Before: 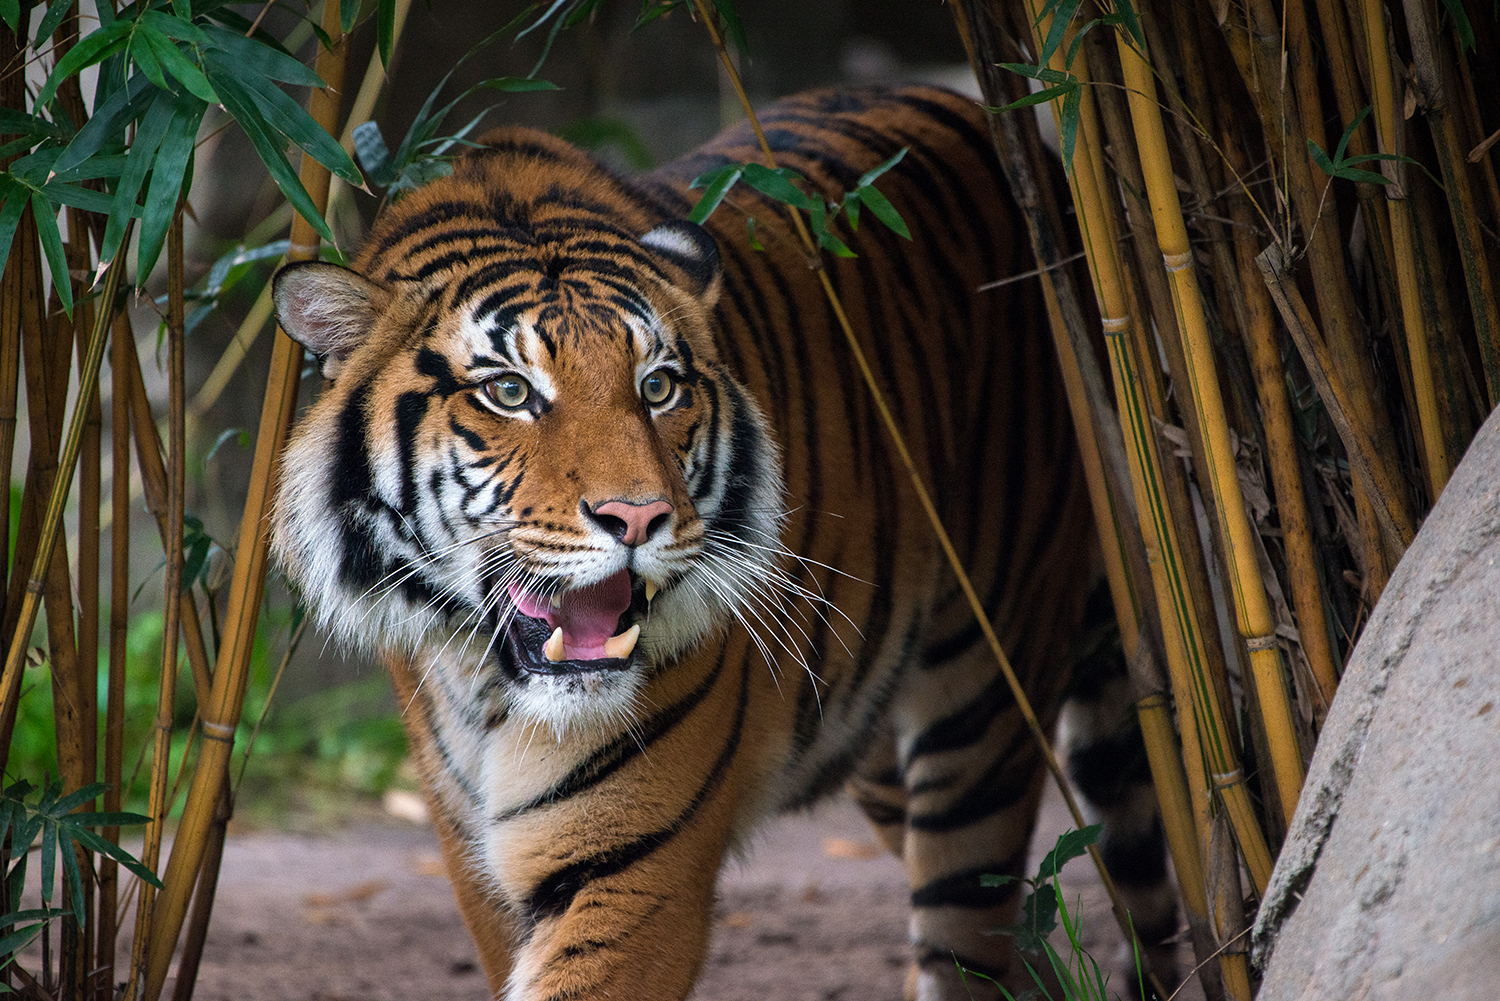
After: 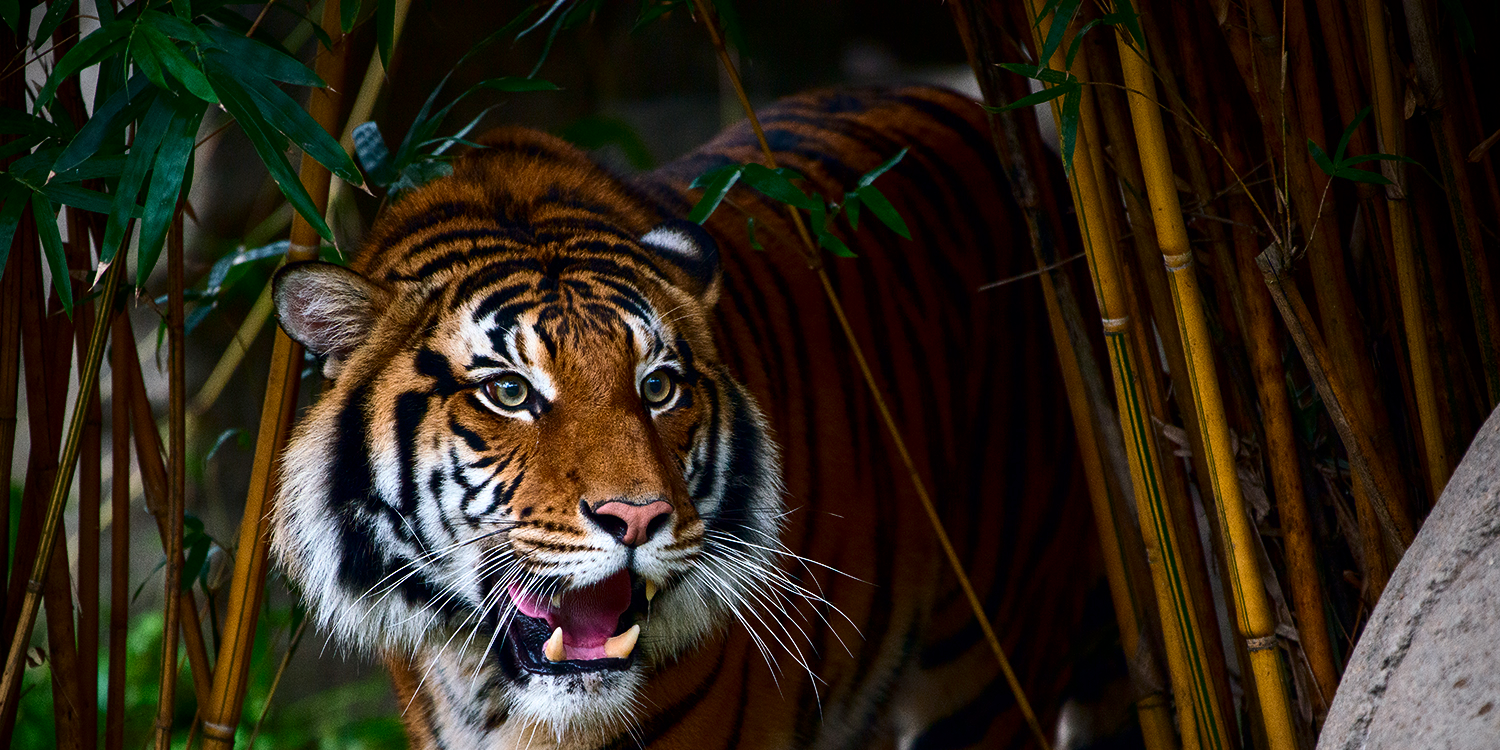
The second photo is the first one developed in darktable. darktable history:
contrast brightness saturation: contrast 0.22, brightness -0.19, saturation 0.24
crop: bottom 24.988%
vignetting: on, module defaults
